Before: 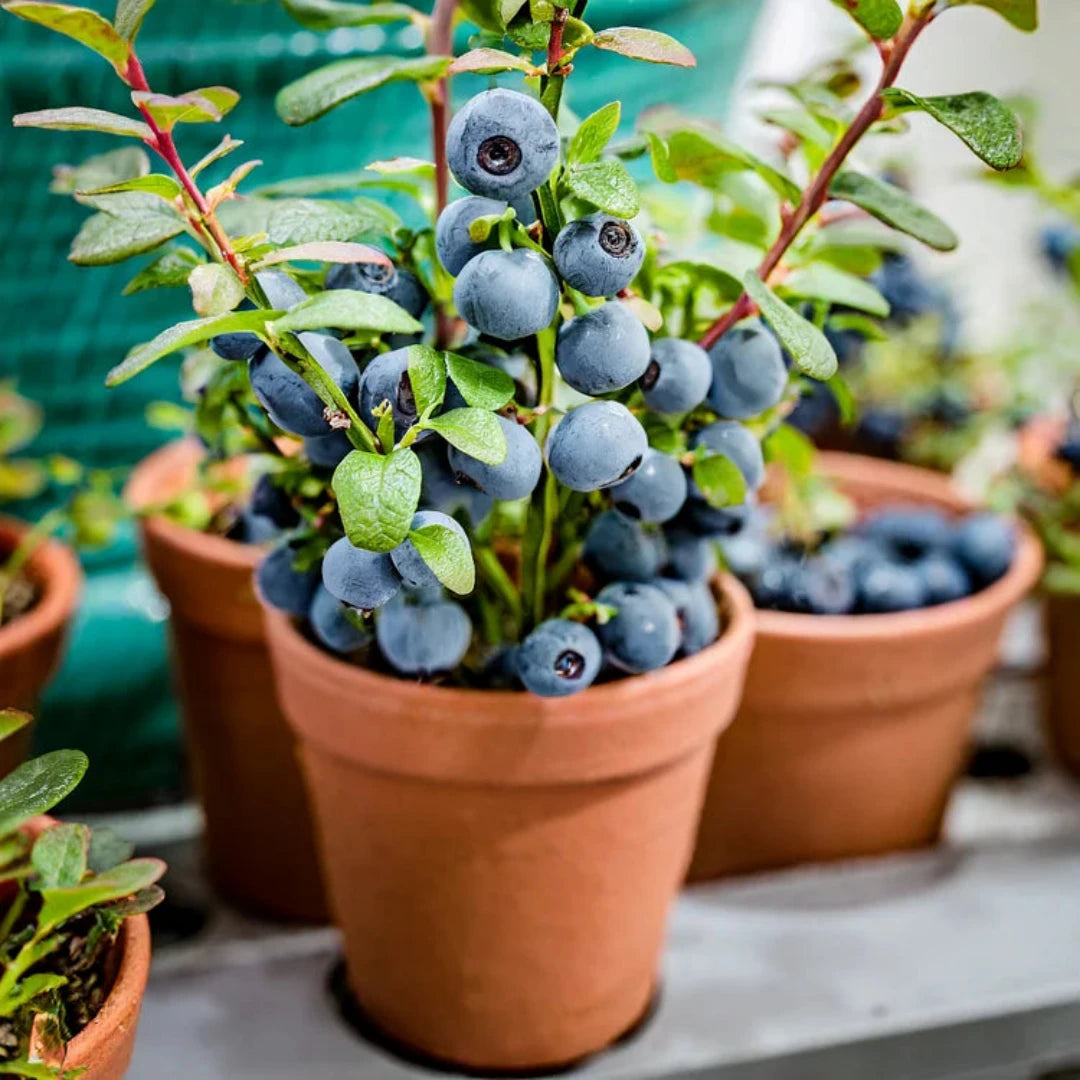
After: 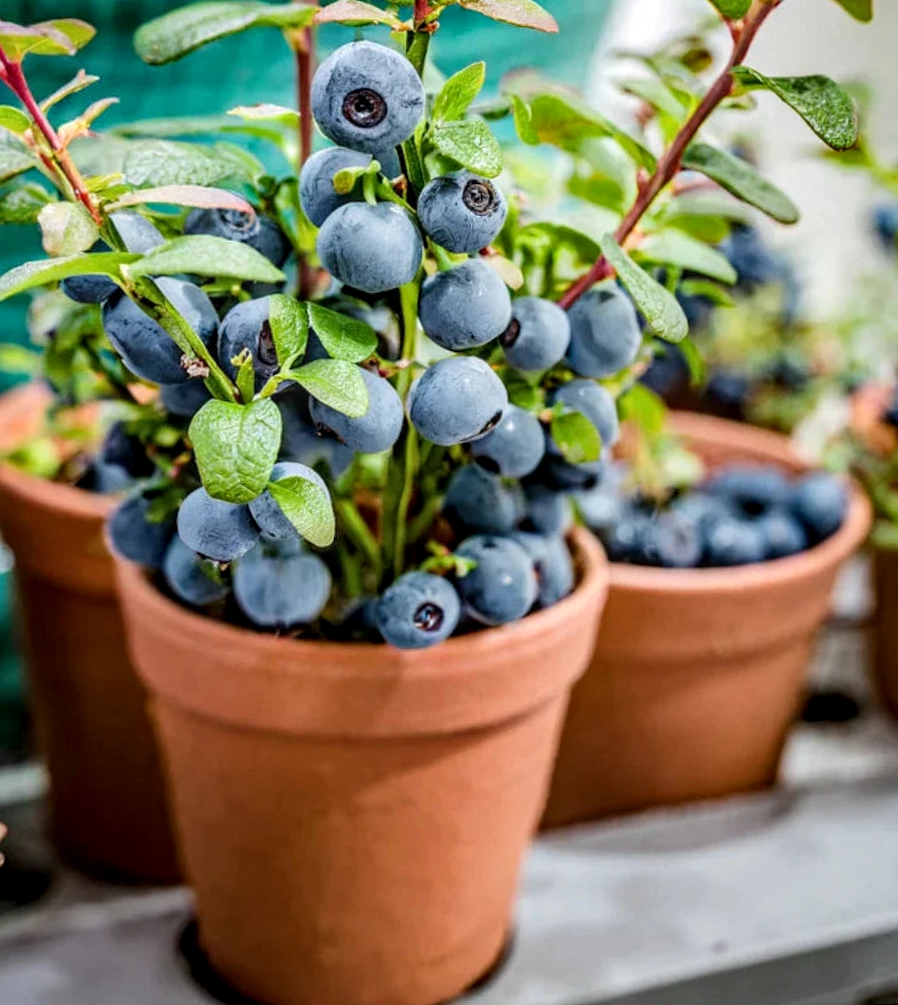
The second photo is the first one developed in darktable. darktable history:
rotate and perspective: rotation 0.679°, lens shift (horizontal) 0.136, crop left 0.009, crop right 0.991, crop top 0.078, crop bottom 0.95
crop: left 16.145%
local contrast: on, module defaults
